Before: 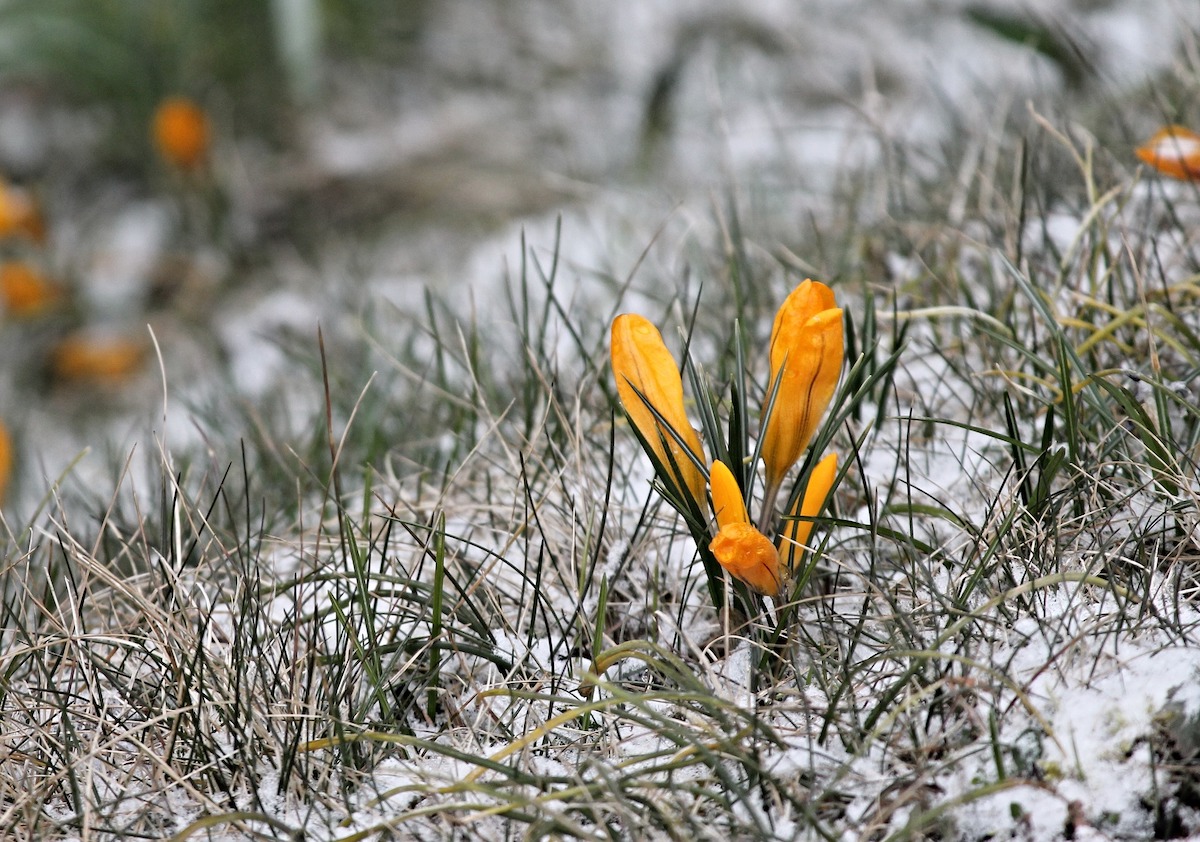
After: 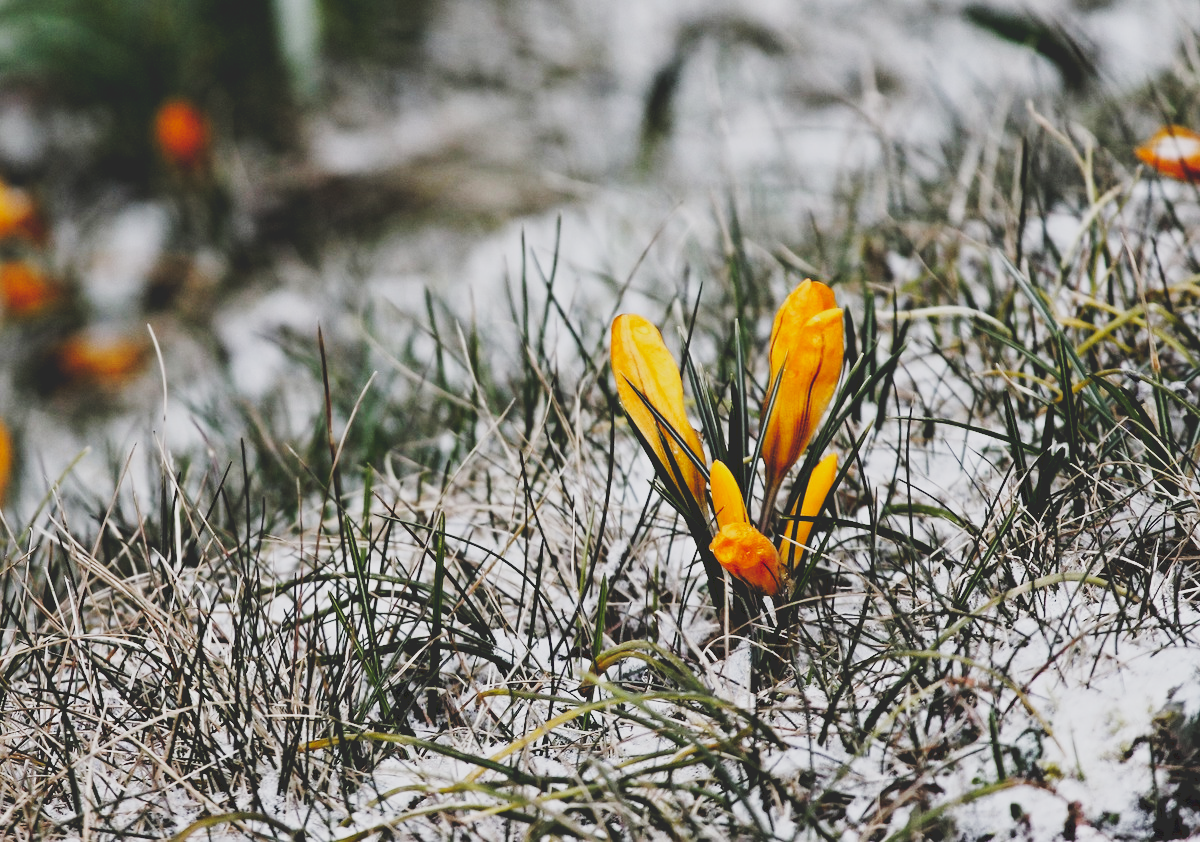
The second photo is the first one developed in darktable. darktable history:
tone curve: curves: ch0 [(0, 0) (0.003, 0.161) (0.011, 0.161) (0.025, 0.161) (0.044, 0.161) (0.069, 0.161) (0.1, 0.161) (0.136, 0.163) (0.177, 0.179) (0.224, 0.207) (0.277, 0.243) (0.335, 0.292) (0.399, 0.361) (0.468, 0.452) (0.543, 0.547) (0.623, 0.638) (0.709, 0.731) (0.801, 0.826) (0.898, 0.911) (1, 1)], preserve colors none
sigmoid: contrast 1.7, skew -0.2, preserve hue 0%, red attenuation 0.1, red rotation 0.035, green attenuation 0.1, green rotation -0.017, blue attenuation 0.15, blue rotation -0.052, base primaries Rec2020
